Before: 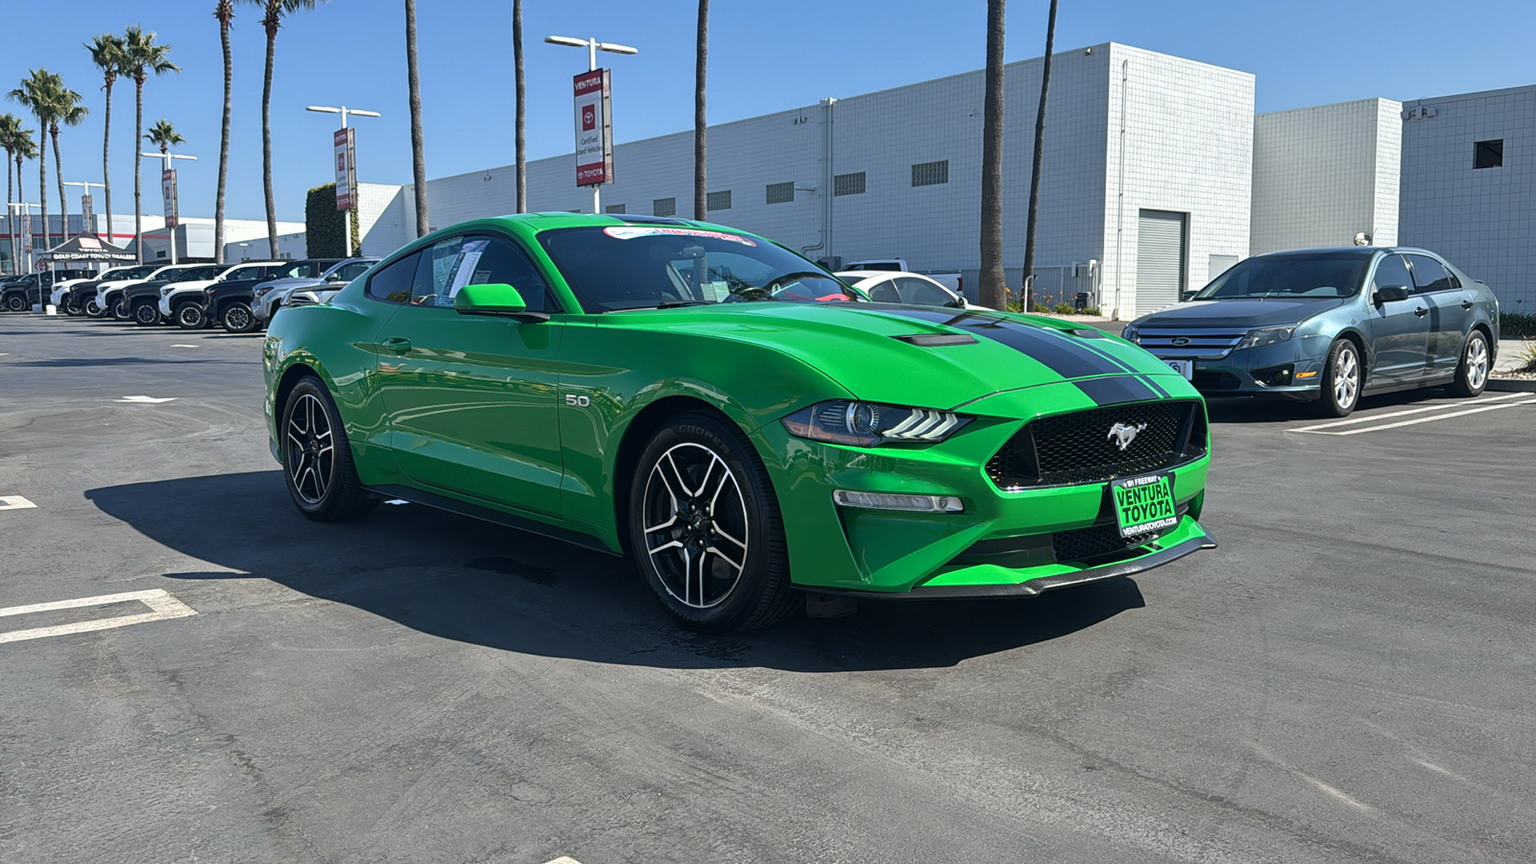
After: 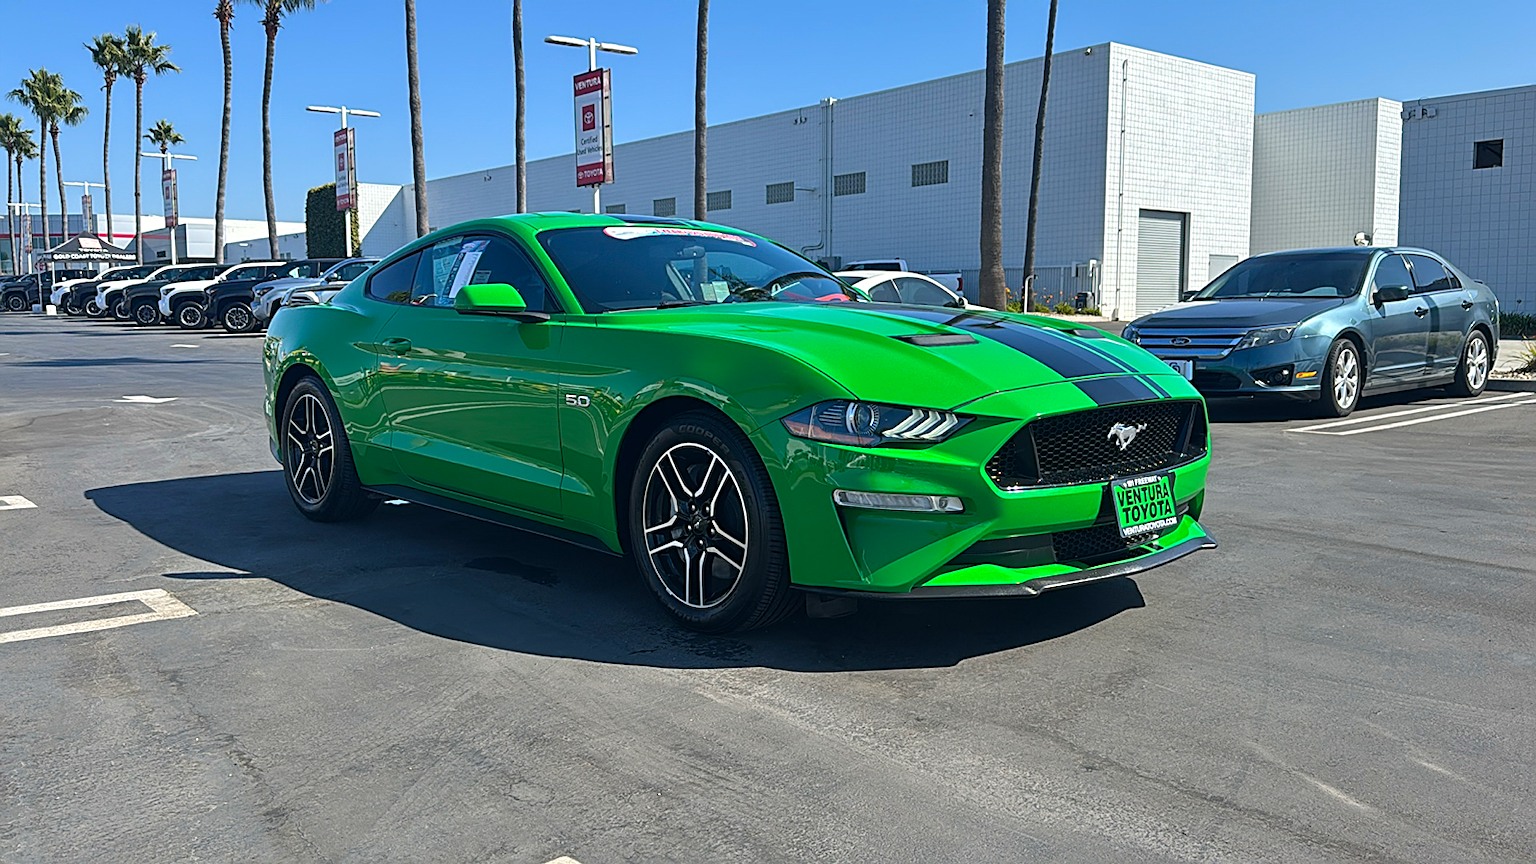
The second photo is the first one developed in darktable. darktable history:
color balance rgb: linear chroma grading › global chroma 15.317%, perceptual saturation grading › global saturation 0.675%, perceptual brilliance grading › global brilliance 2.859%, perceptual brilliance grading › highlights -2.238%, perceptual brilliance grading › shadows 3.604%, global vibrance 20%
sharpen: on, module defaults
